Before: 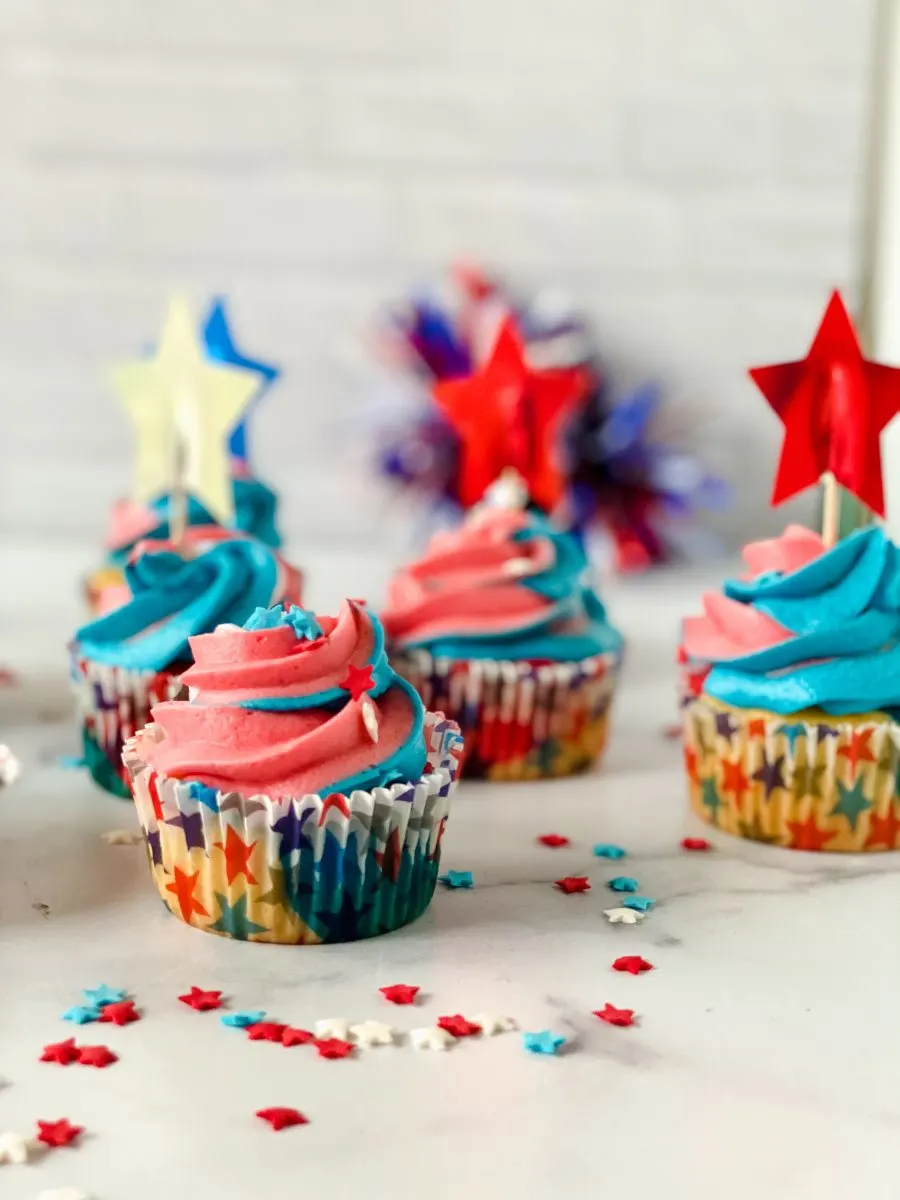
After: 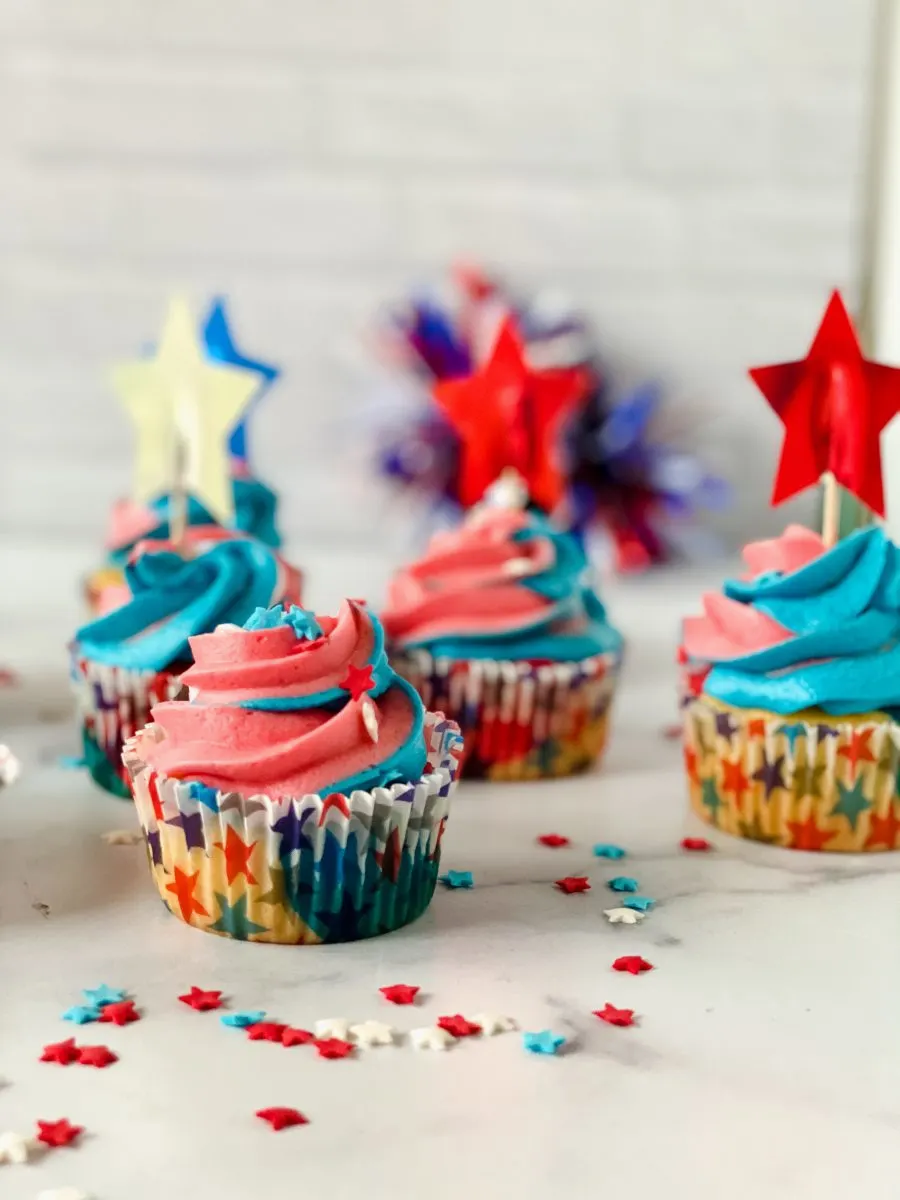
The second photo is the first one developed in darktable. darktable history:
exposure: exposure -0.04 EV, compensate exposure bias true, compensate highlight preservation false
